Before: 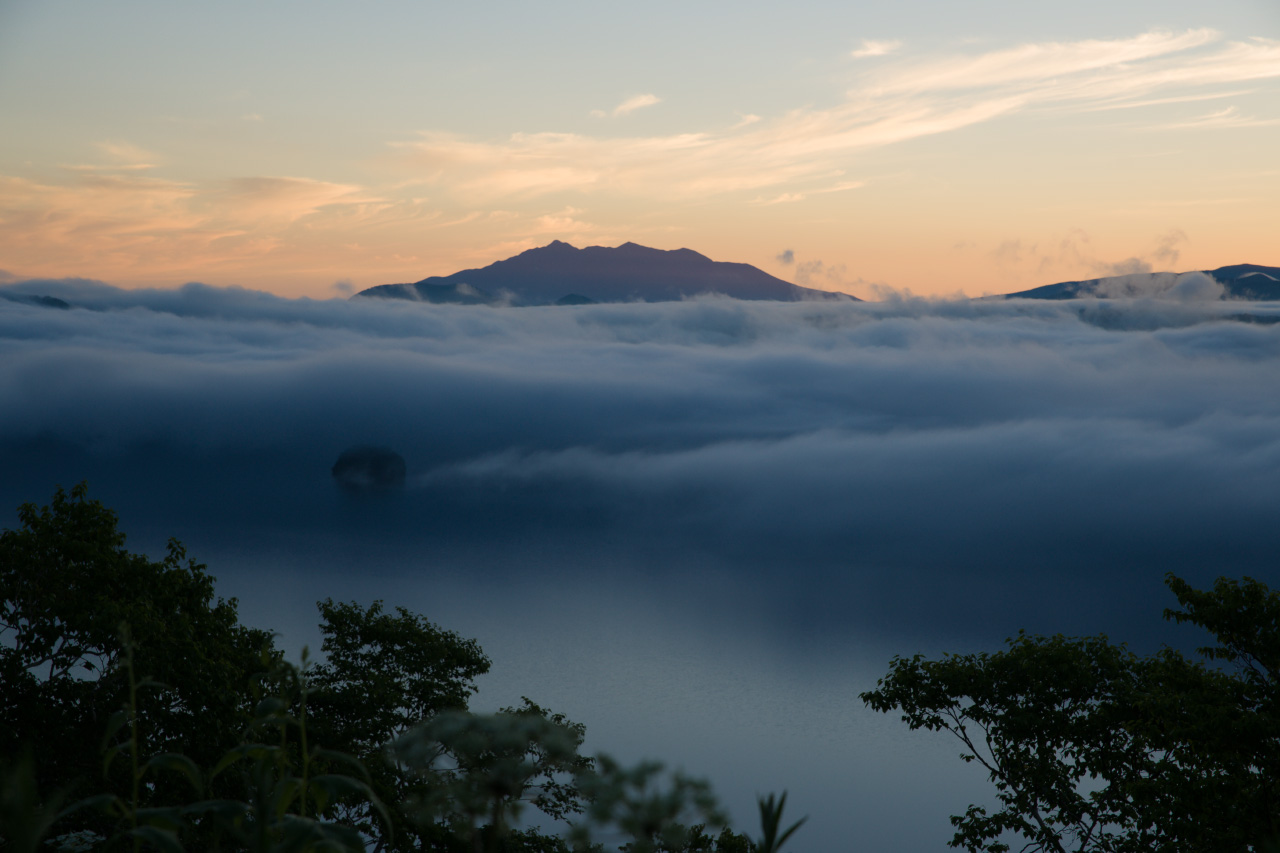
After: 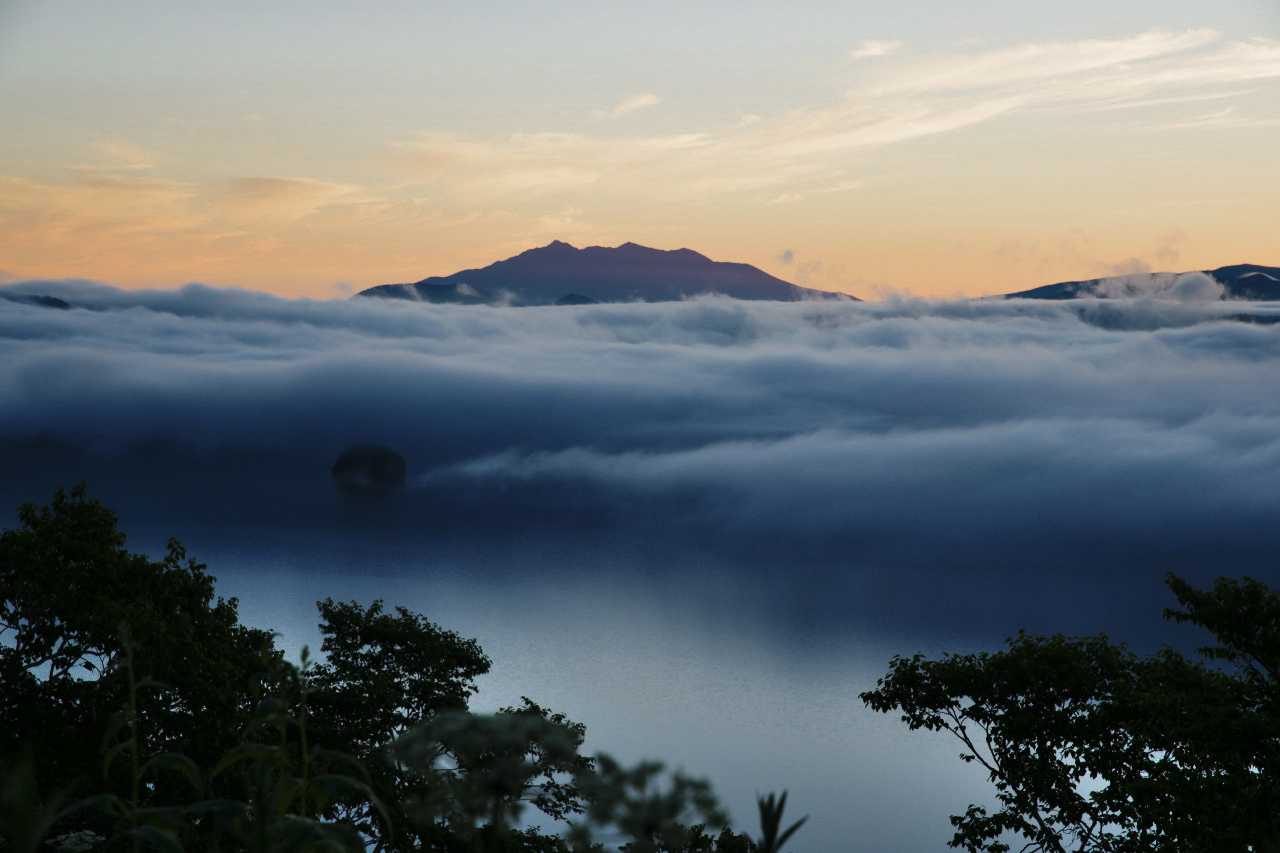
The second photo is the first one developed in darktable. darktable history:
shadows and highlights: soften with gaussian
color zones: curves: ch0 [(0, 0.48) (0.209, 0.398) (0.305, 0.332) (0.429, 0.493) (0.571, 0.5) (0.714, 0.5) (0.857, 0.5) (1, 0.48)]; ch1 [(0, 0.633) (0.143, 0.586) (0.286, 0.489) (0.429, 0.448) (0.571, 0.31) (0.714, 0.335) (0.857, 0.492) (1, 0.633)]; ch2 [(0, 0.448) (0.143, 0.498) (0.286, 0.5) (0.429, 0.5) (0.571, 0.5) (0.714, 0.5) (0.857, 0.5) (1, 0.448)]
base curve: curves: ch0 [(0, 0) (0.036, 0.025) (0.121, 0.166) (0.206, 0.329) (0.605, 0.79) (1, 1)], preserve colors none
